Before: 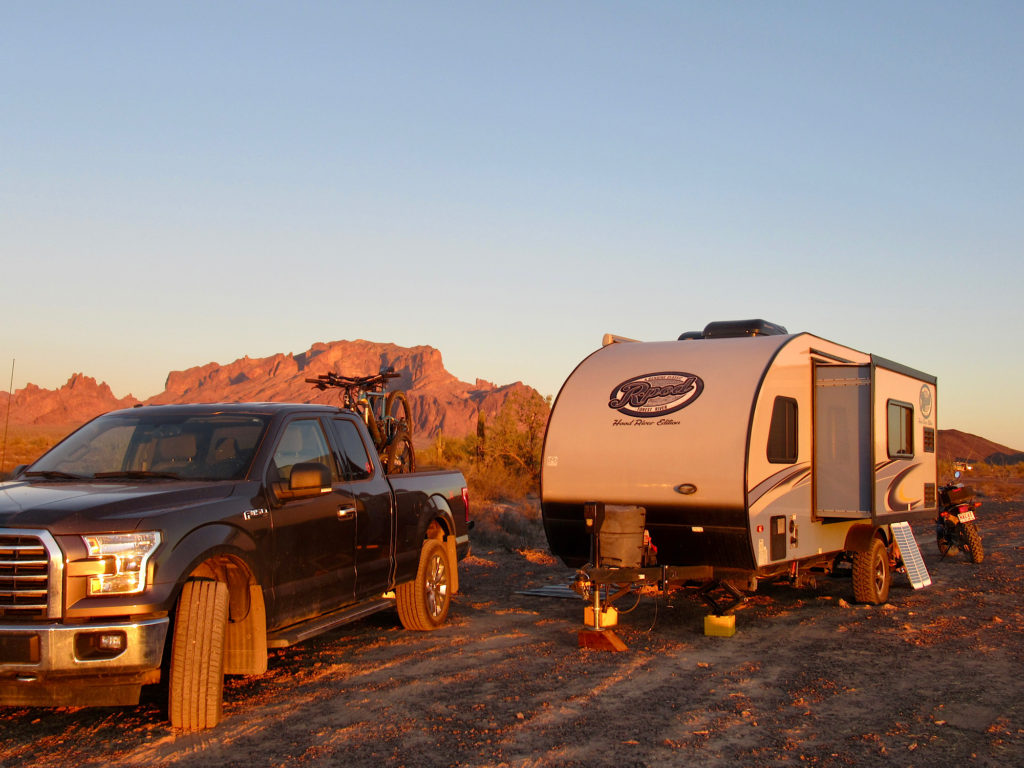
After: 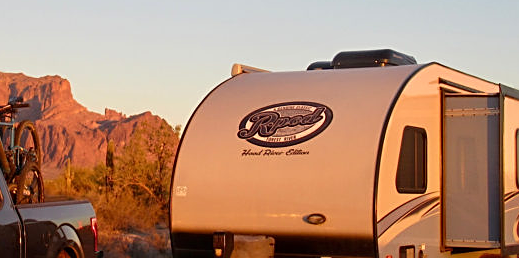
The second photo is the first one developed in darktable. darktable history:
crop: left 36.313%, top 35.226%, right 12.992%, bottom 31.159%
tone equalizer: on, module defaults
sharpen: on, module defaults
